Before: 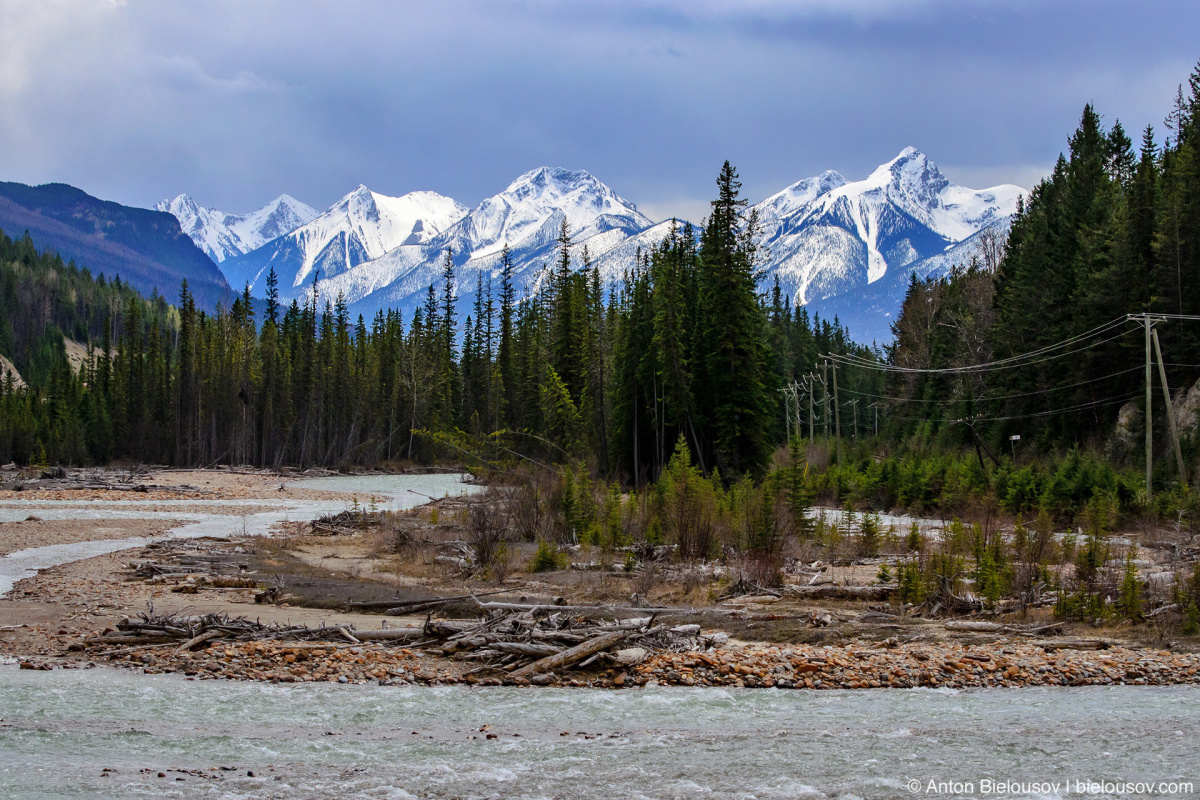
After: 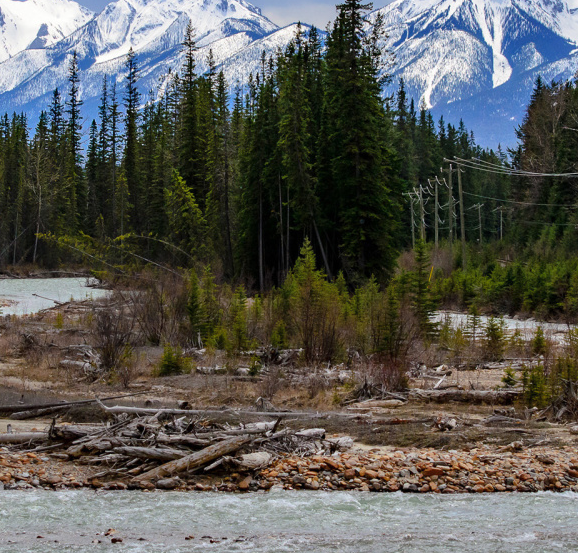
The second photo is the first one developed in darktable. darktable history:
crop: left 31.321%, top 24.503%, right 20.448%, bottom 6.305%
